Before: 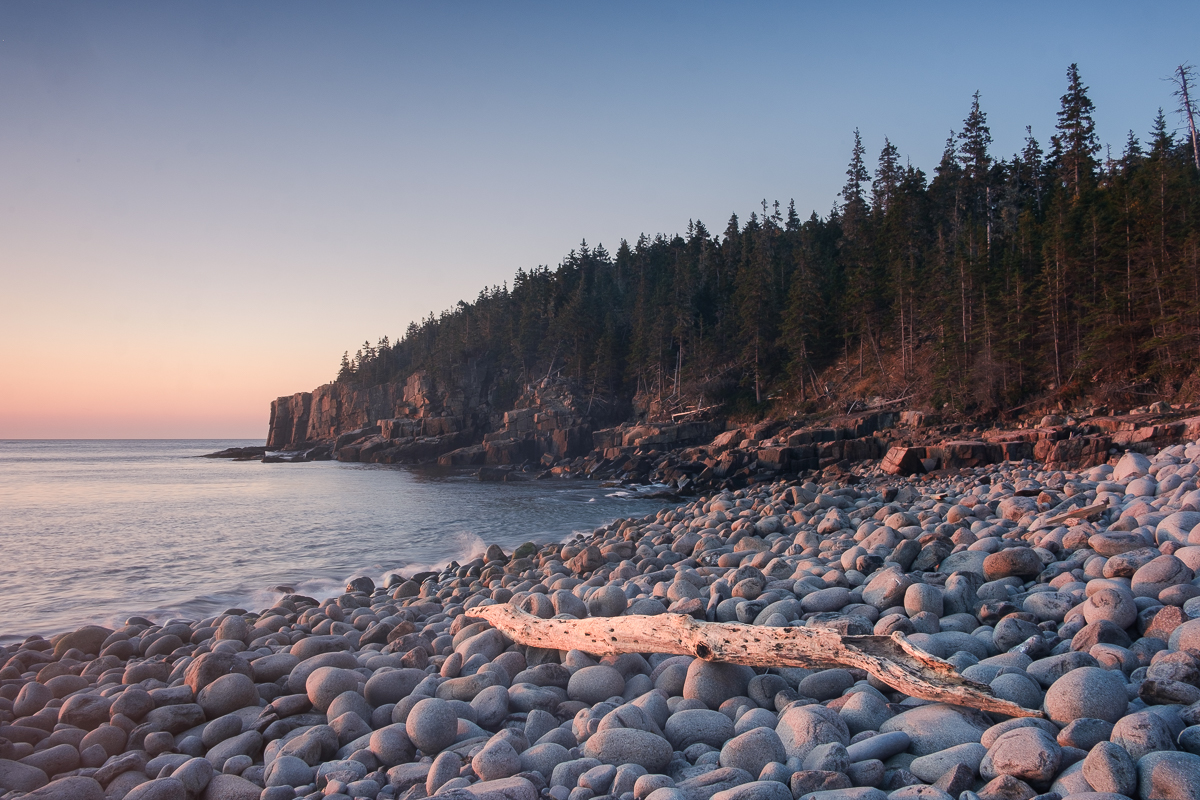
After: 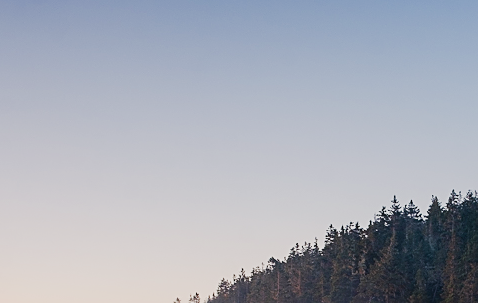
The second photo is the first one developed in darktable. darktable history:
sharpen: on, module defaults
crop: left 15.768%, top 5.435%, right 44.345%, bottom 56.635%
filmic rgb: black relative exposure -7.37 EV, white relative exposure 5.06 EV, hardness 3.21
exposure: exposure 0.751 EV, compensate exposure bias true, compensate highlight preservation false
color balance rgb: linear chroma grading › global chroma 0.432%, perceptual saturation grading › global saturation 0.035%, perceptual saturation grading › highlights -29.231%, perceptual saturation grading › mid-tones 29.246%, perceptual saturation grading › shadows 59.496%
